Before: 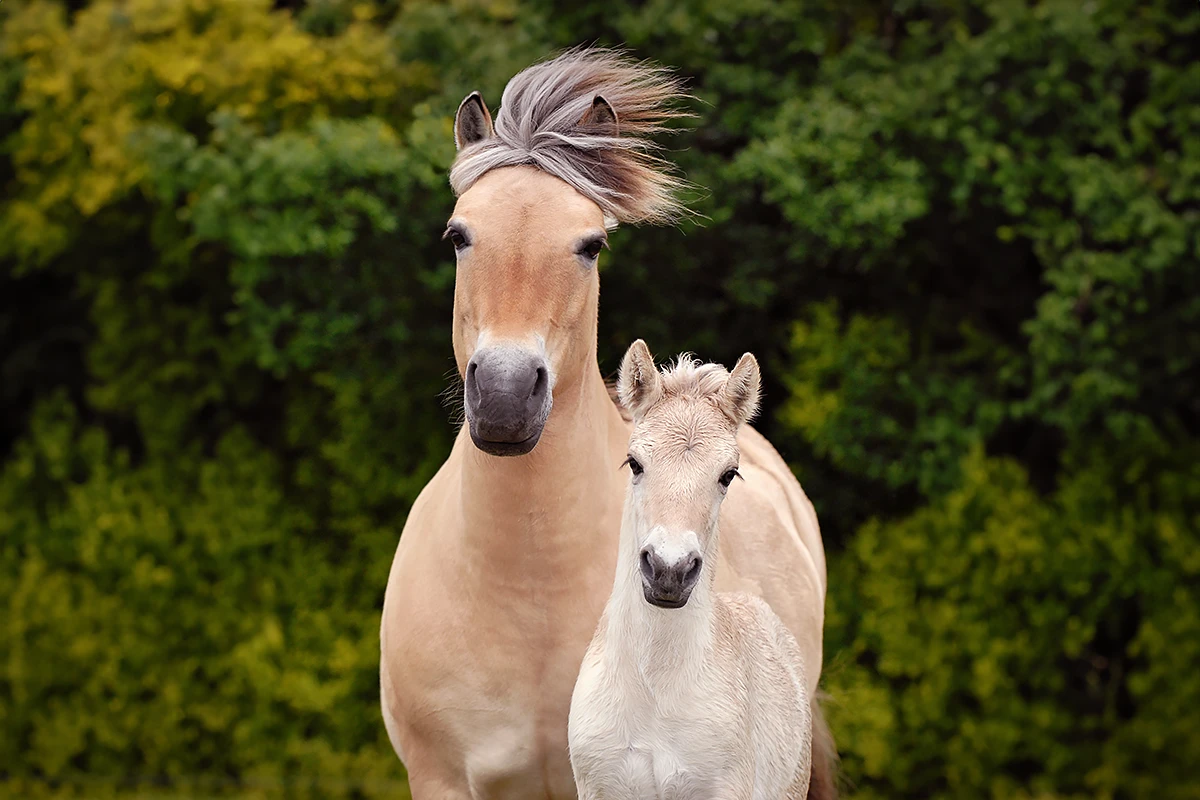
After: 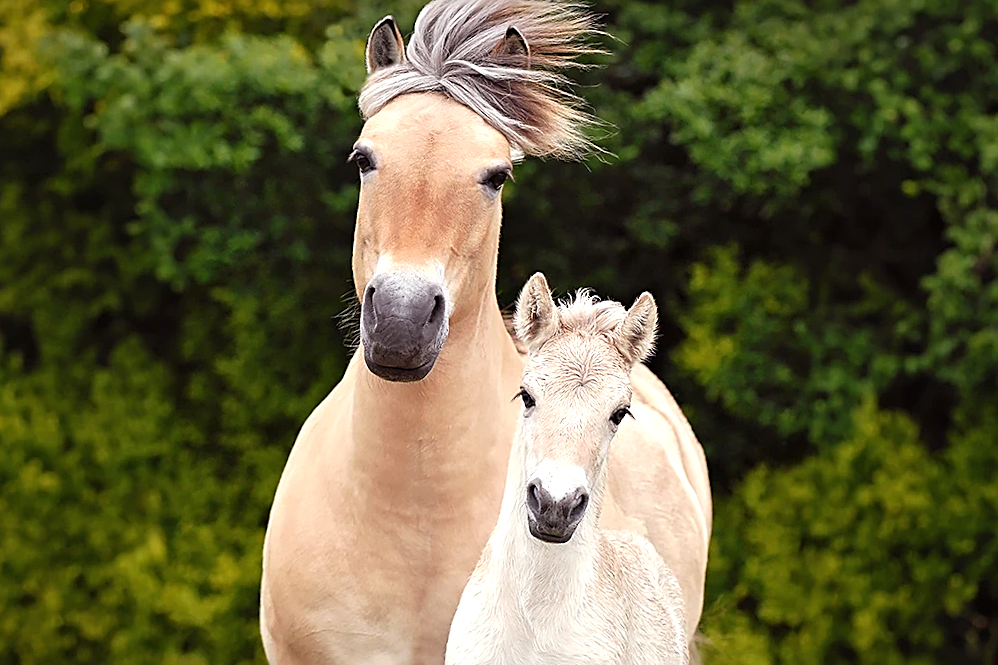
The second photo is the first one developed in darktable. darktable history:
exposure: black level correction 0, exposure 0.5 EV, compensate exposure bias true, compensate highlight preservation false
crop and rotate: angle -3.27°, left 5.211%, top 5.211%, right 4.607%, bottom 4.607%
sharpen: on, module defaults
white balance: red 0.978, blue 0.999
